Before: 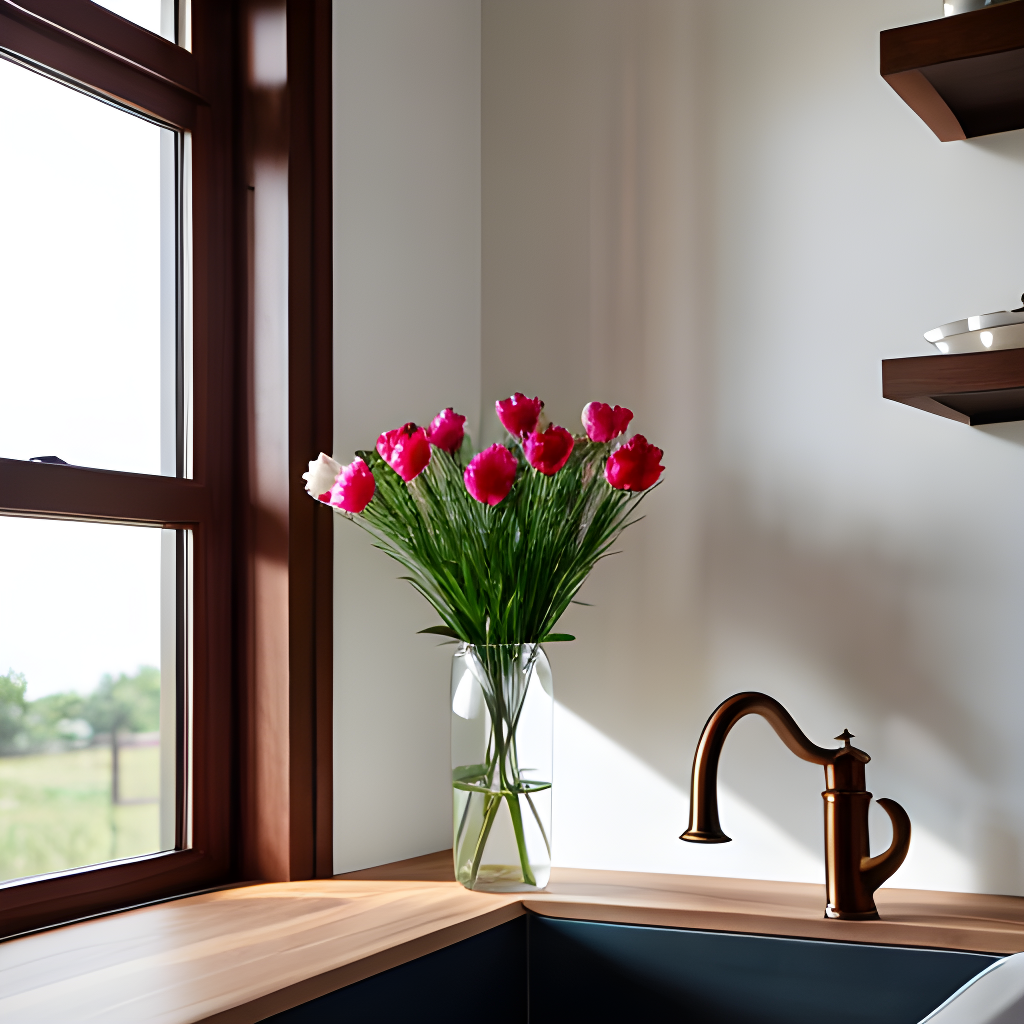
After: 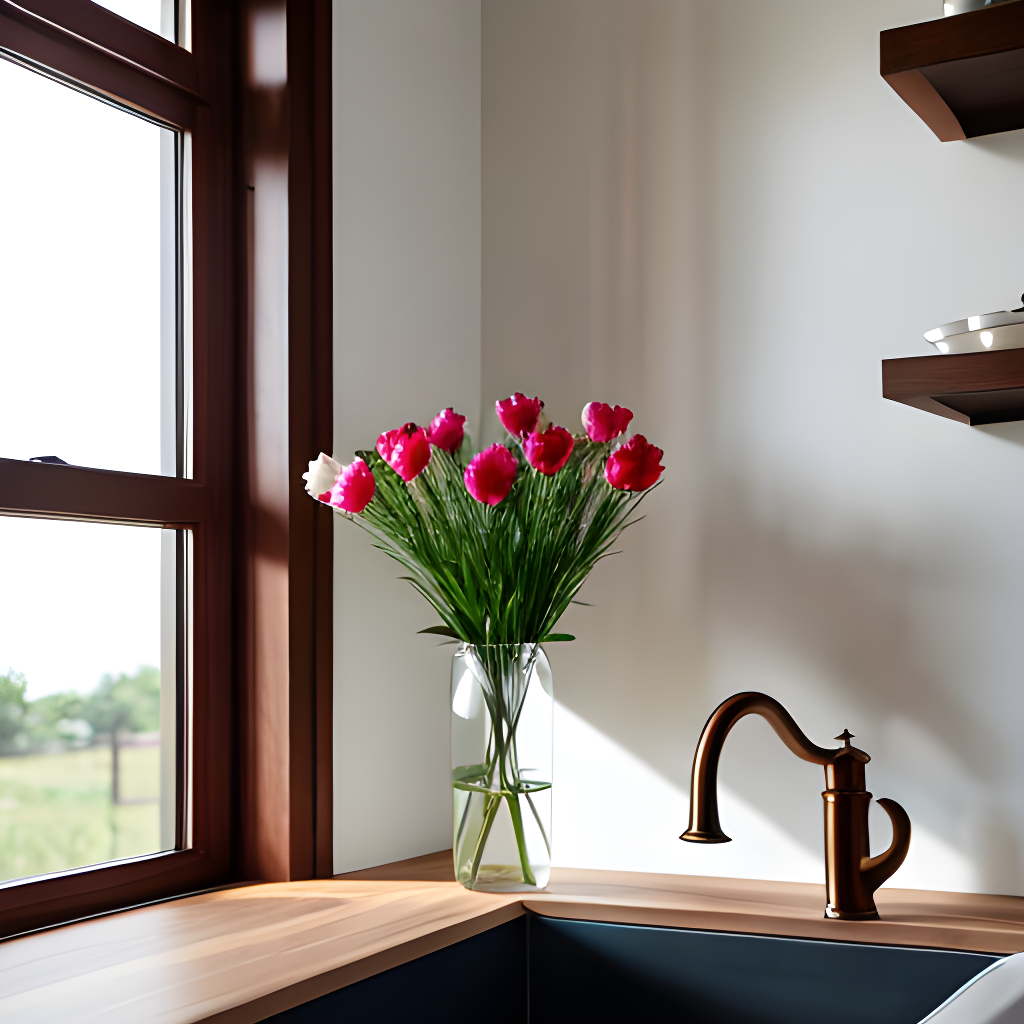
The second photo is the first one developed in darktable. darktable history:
shadows and highlights: shadows 11.2, white point adjustment 1.21, highlights -2.22, soften with gaussian
